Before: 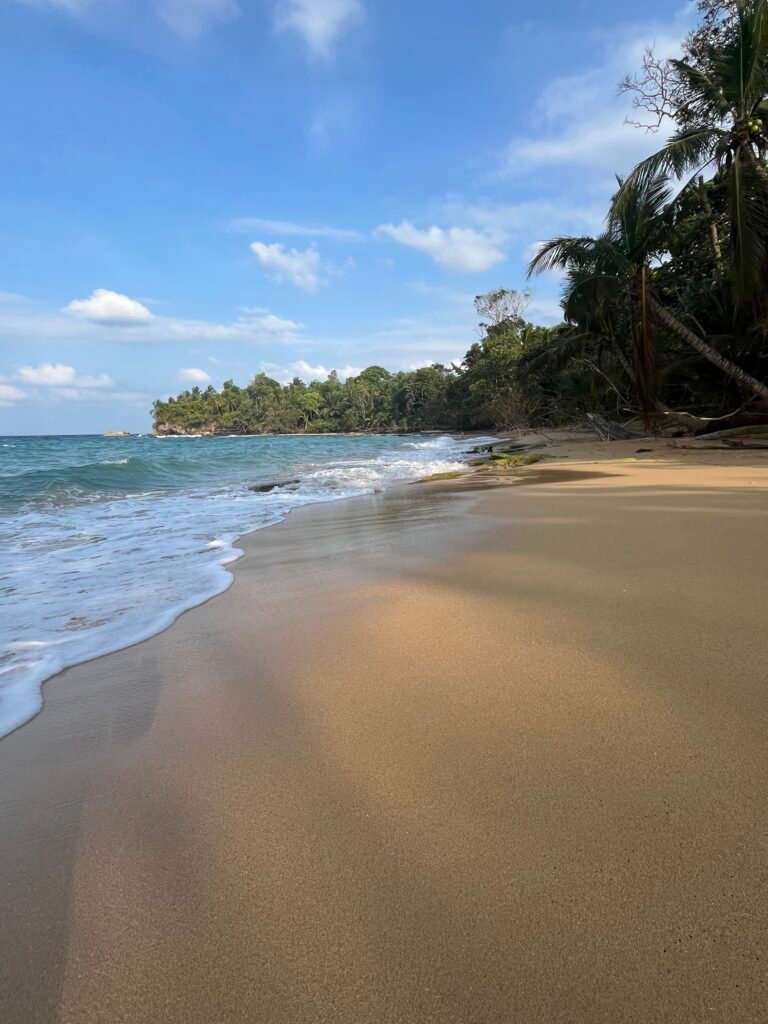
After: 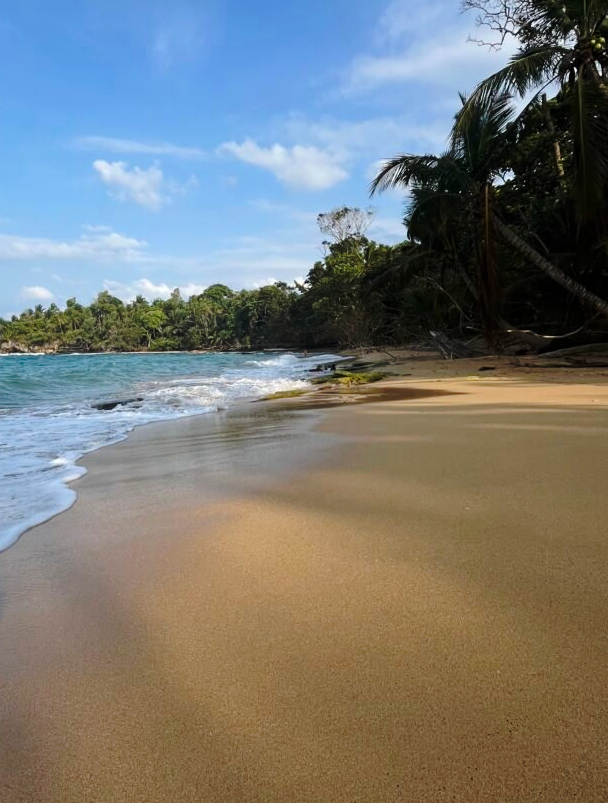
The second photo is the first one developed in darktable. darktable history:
crop and rotate: left 20.485%, top 8.008%, right 0.335%, bottom 13.549%
base curve: curves: ch0 [(0, 0) (0.073, 0.04) (0.157, 0.139) (0.492, 0.492) (0.758, 0.758) (1, 1)], preserve colors none
